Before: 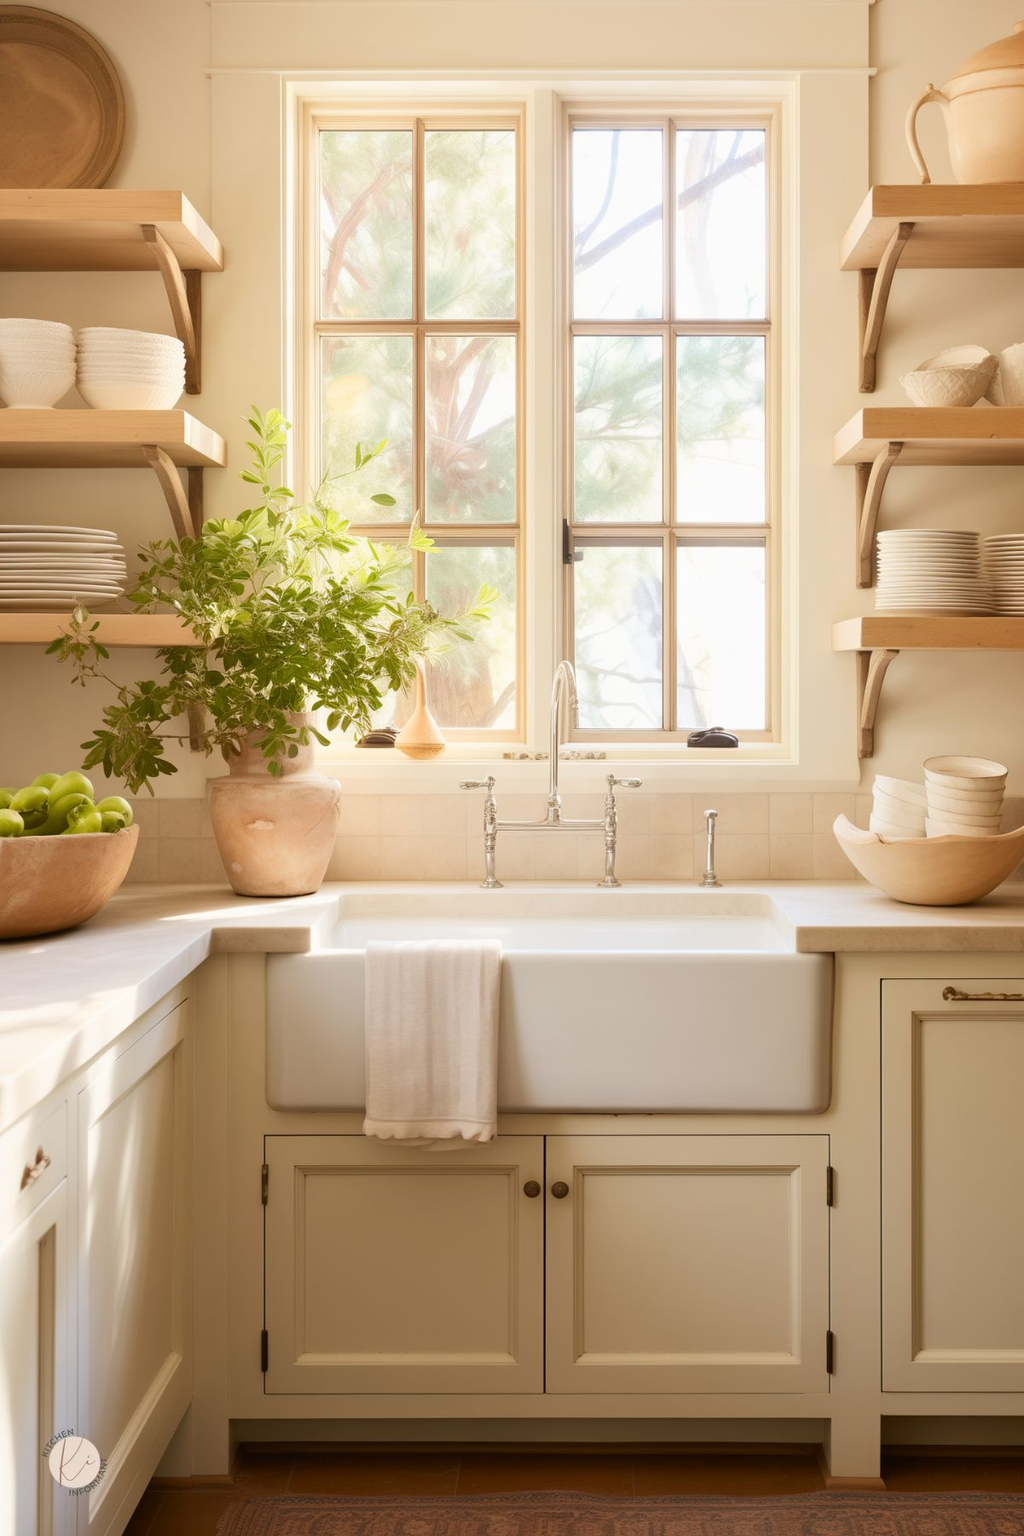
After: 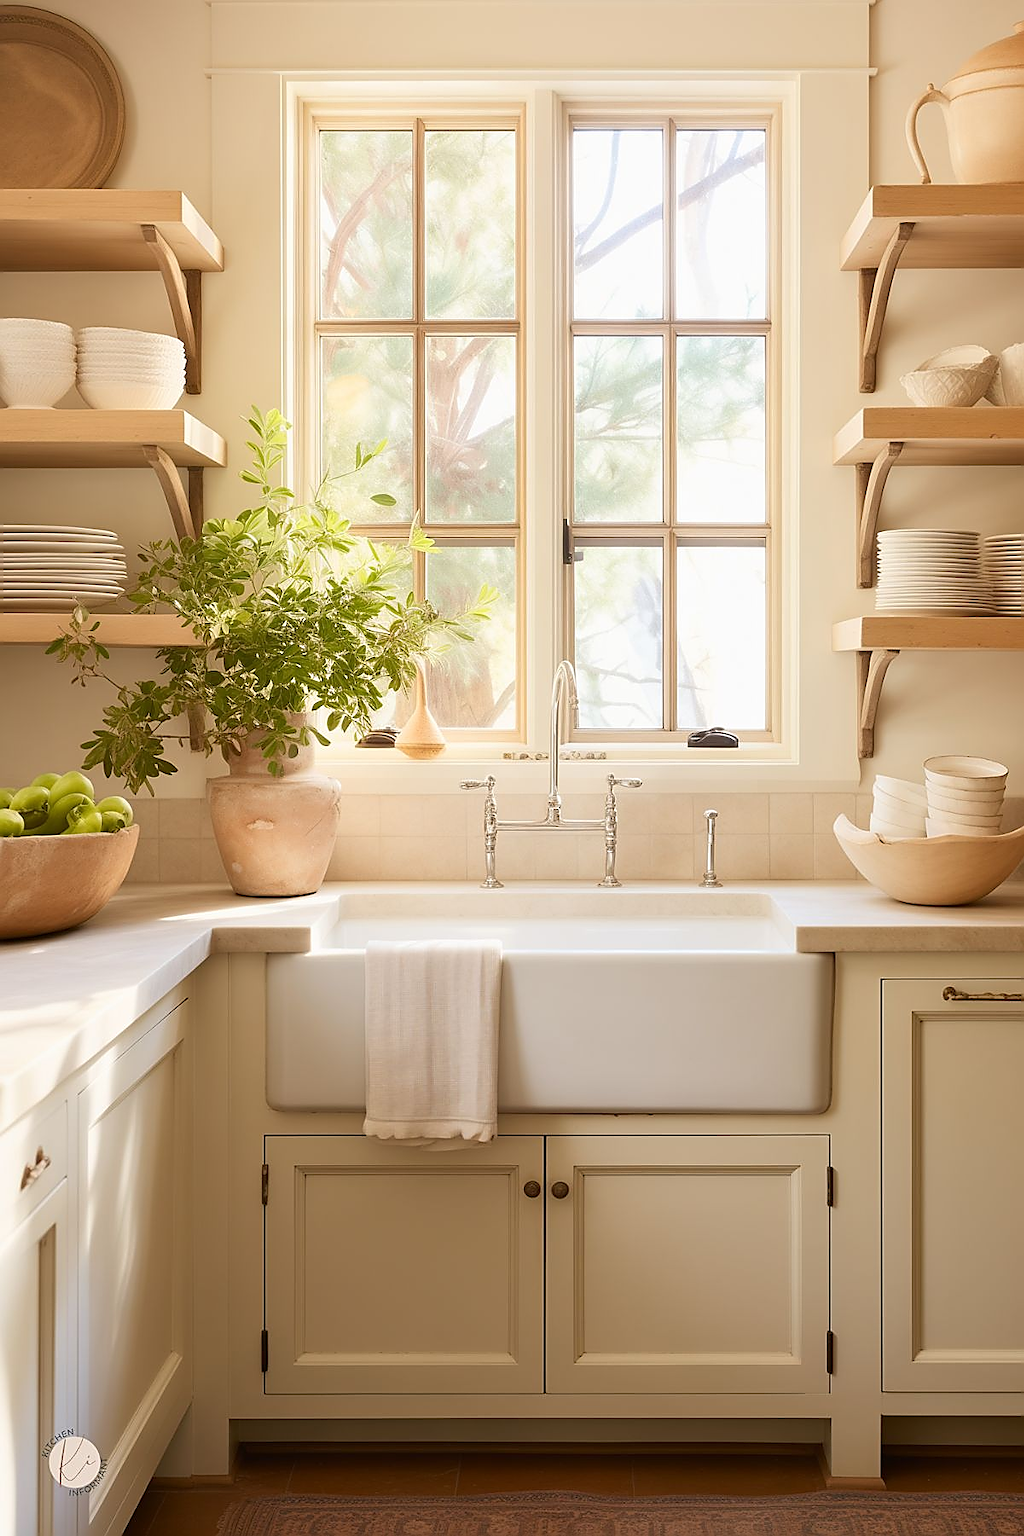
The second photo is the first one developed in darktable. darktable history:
sharpen: radius 1.388, amount 1.263, threshold 0.61
